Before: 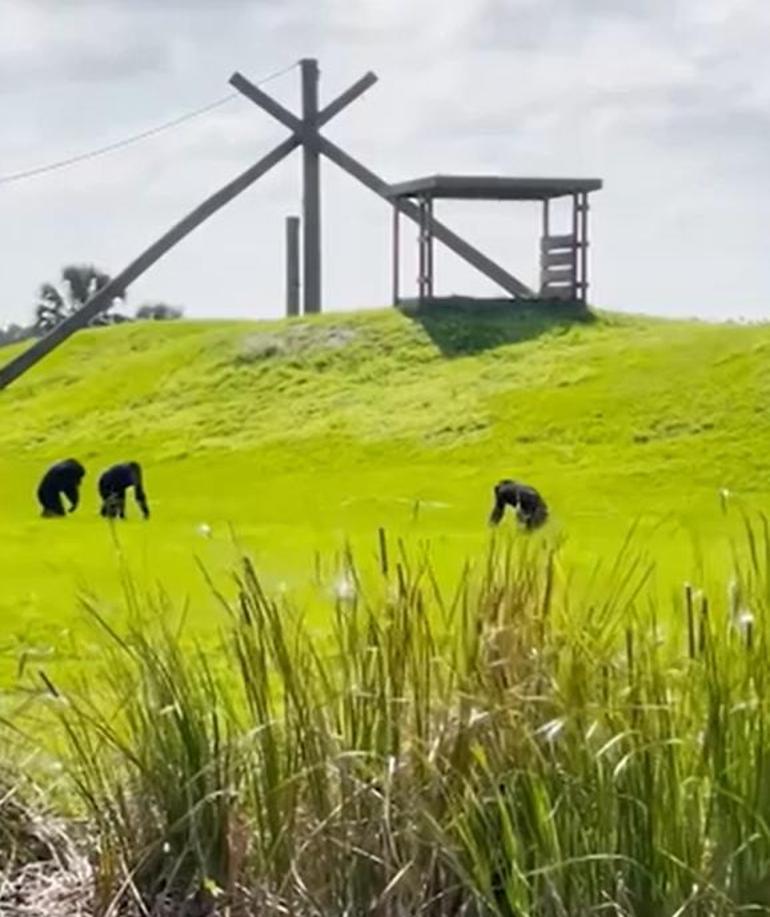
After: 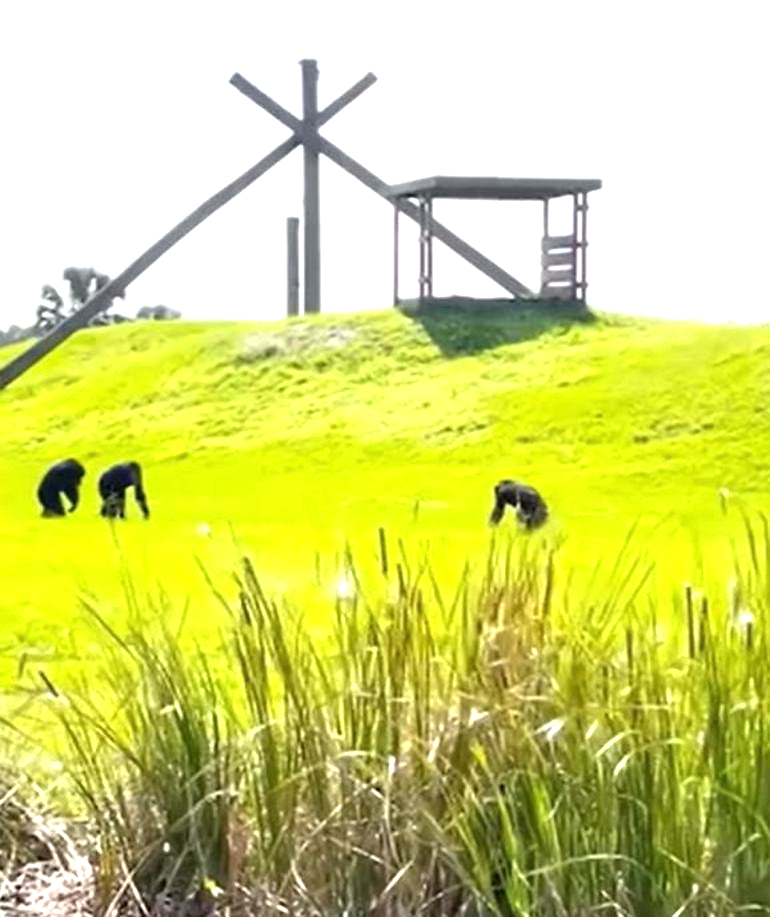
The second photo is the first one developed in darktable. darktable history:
tone equalizer: edges refinement/feathering 500, mask exposure compensation -1.57 EV, preserve details no
exposure: black level correction 0, exposure 1 EV, compensate highlight preservation false
